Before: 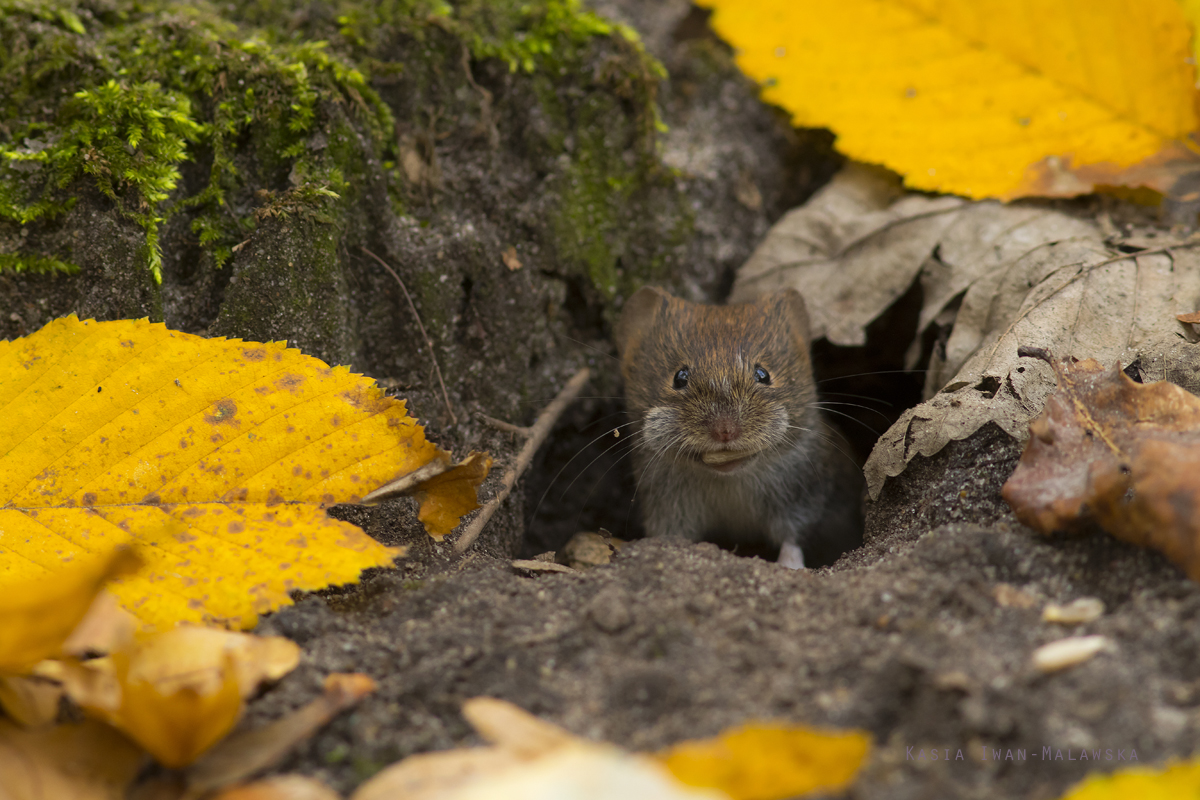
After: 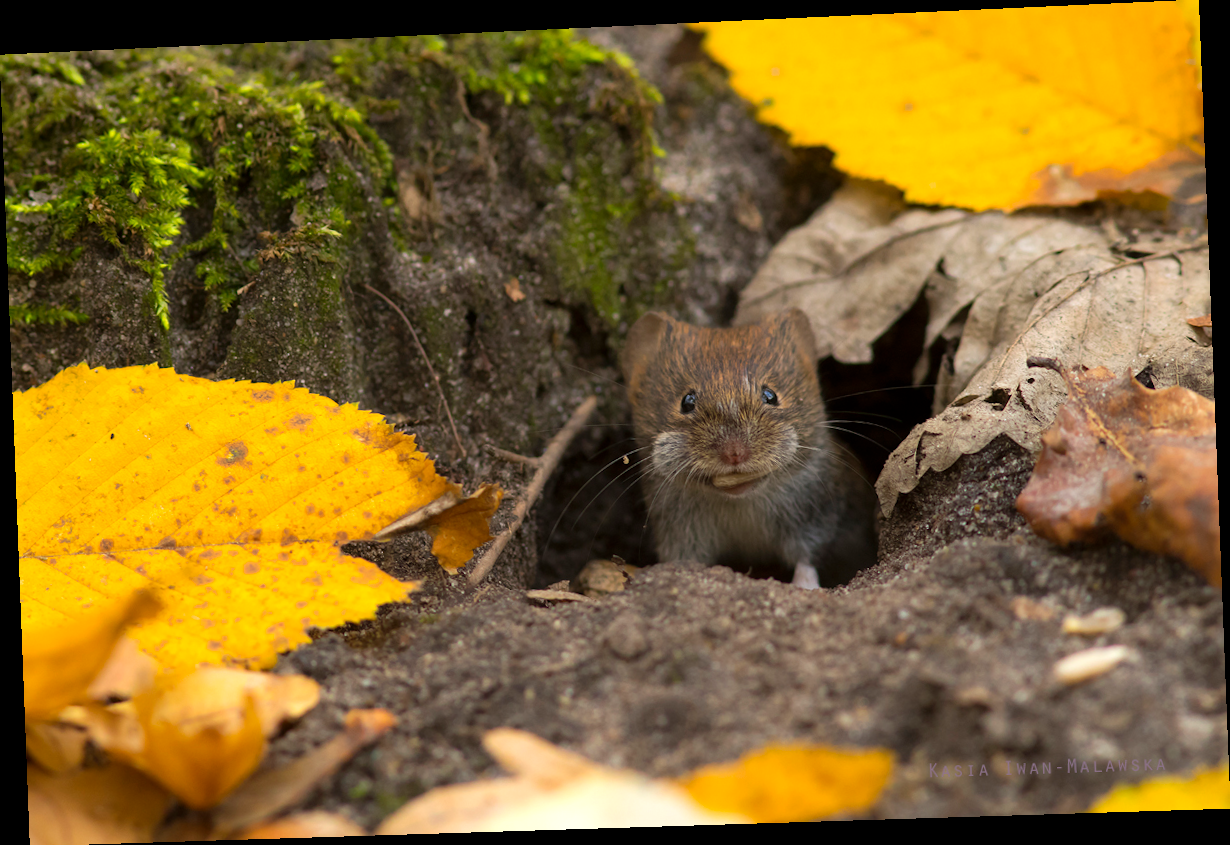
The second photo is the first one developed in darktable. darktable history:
rotate and perspective: rotation -2.22°, lens shift (horizontal) -0.022, automatic cropping off
exposure: exposure 0.3 EV, compensate highlight preservation false
